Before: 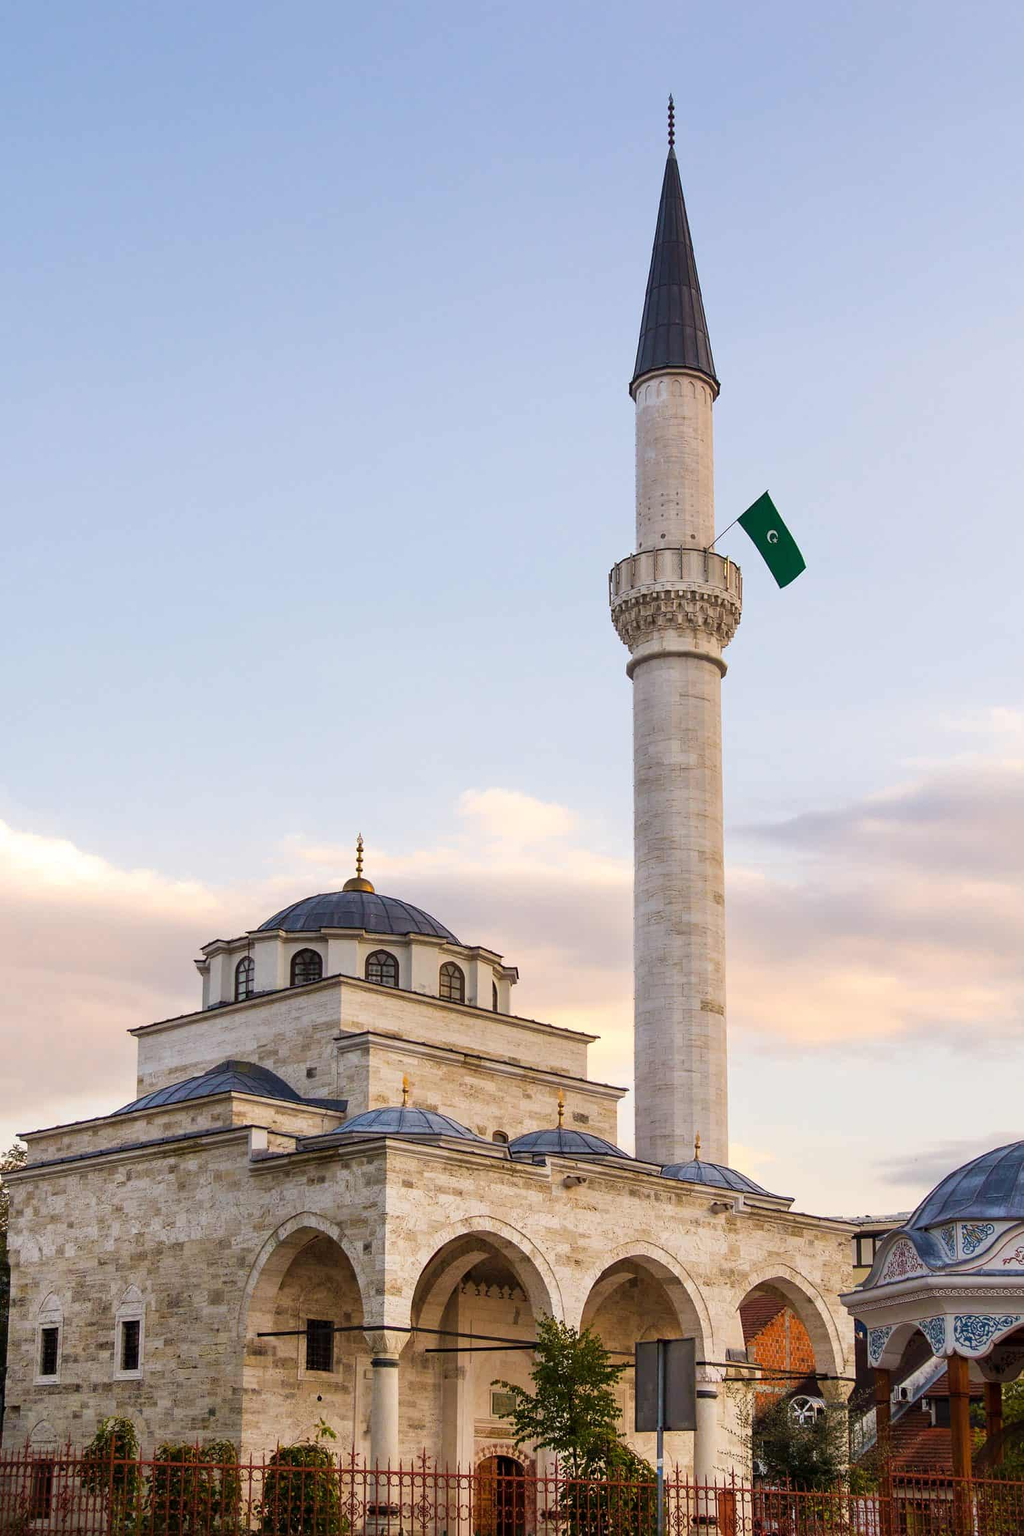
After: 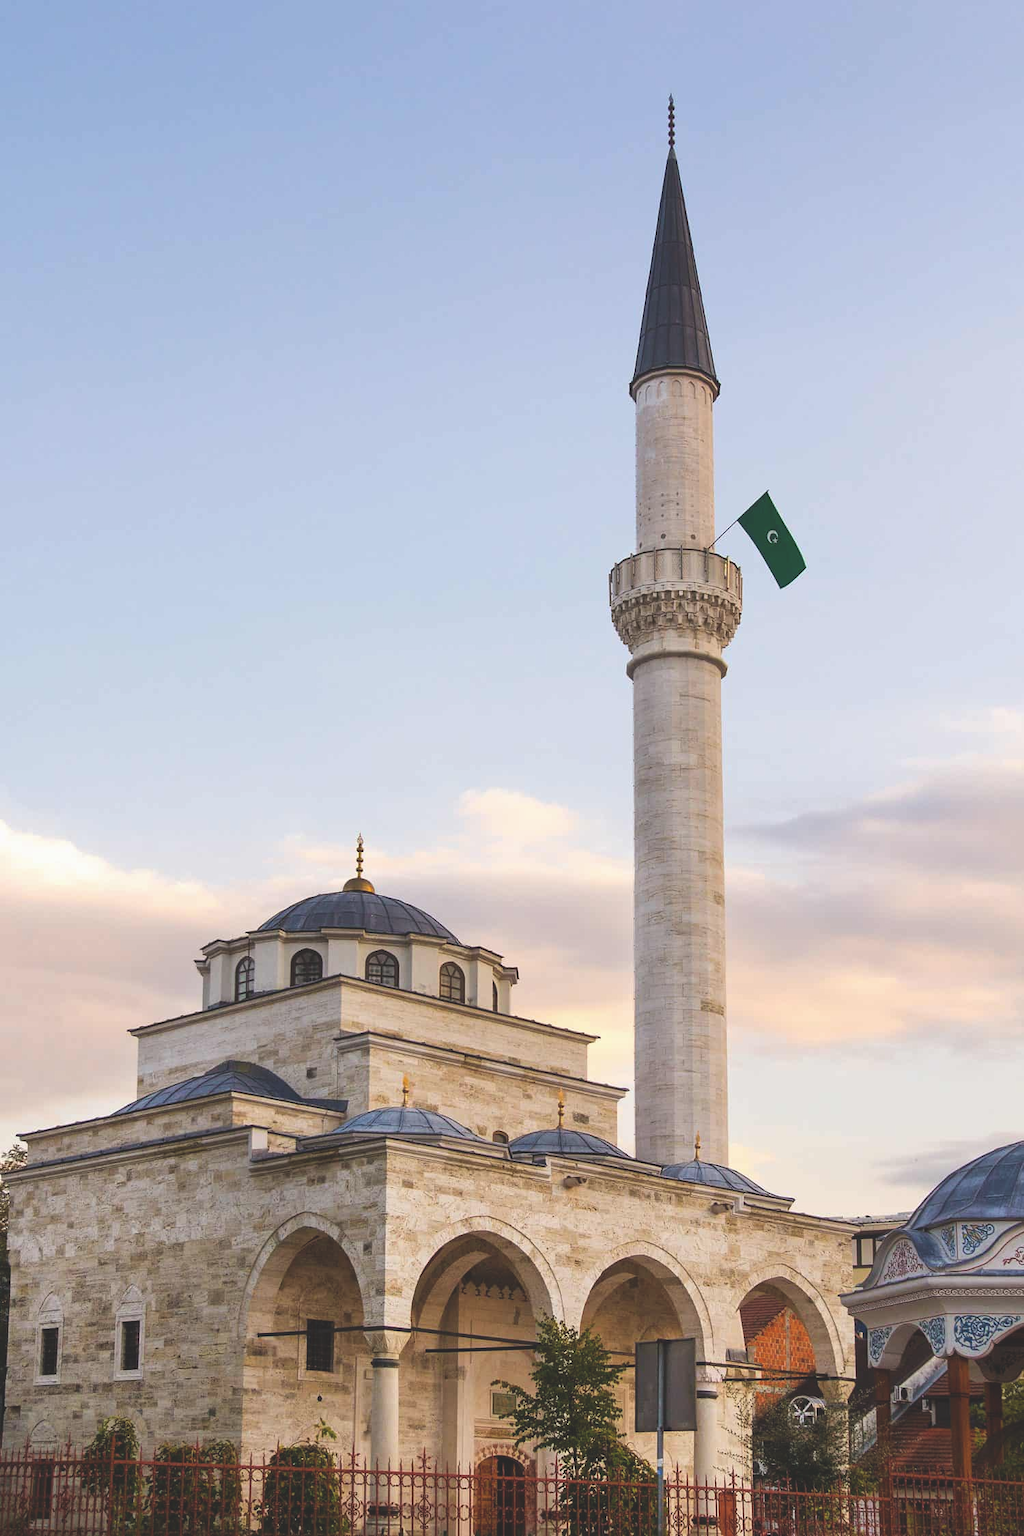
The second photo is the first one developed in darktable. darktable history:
exposure: black level correction -0.021, exposure -0.037 EV, compensate exposure bias true, compensate highlight preservation false
